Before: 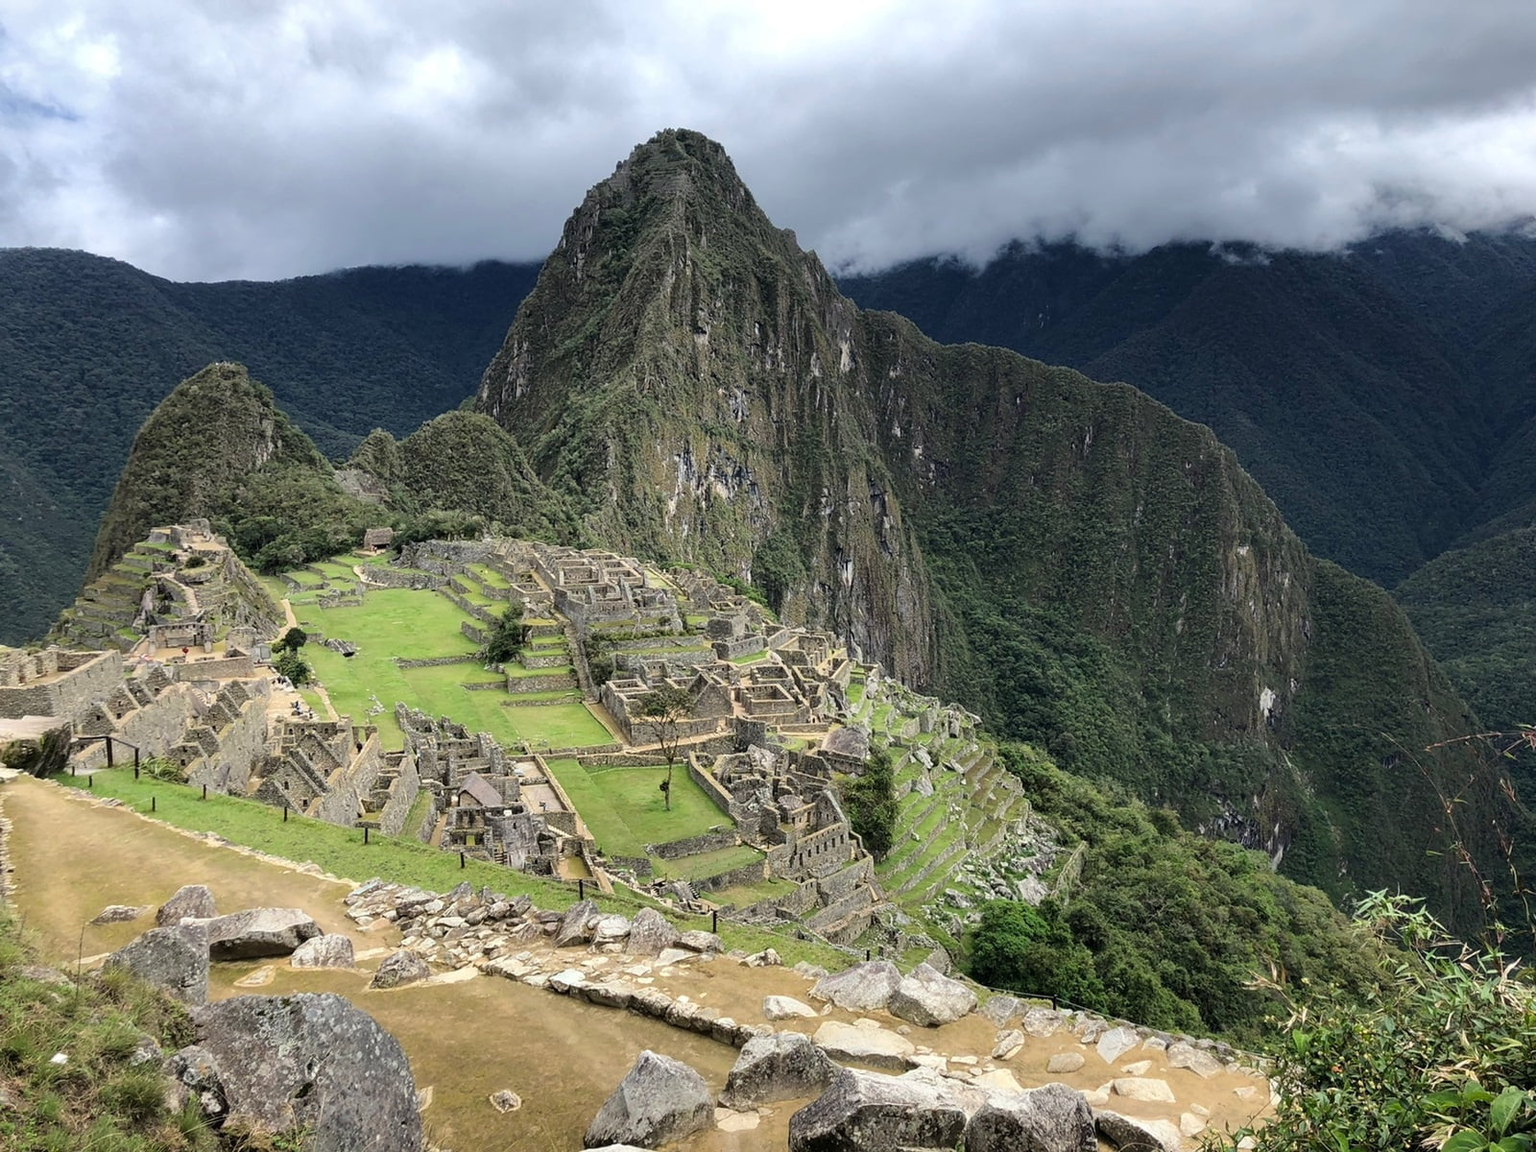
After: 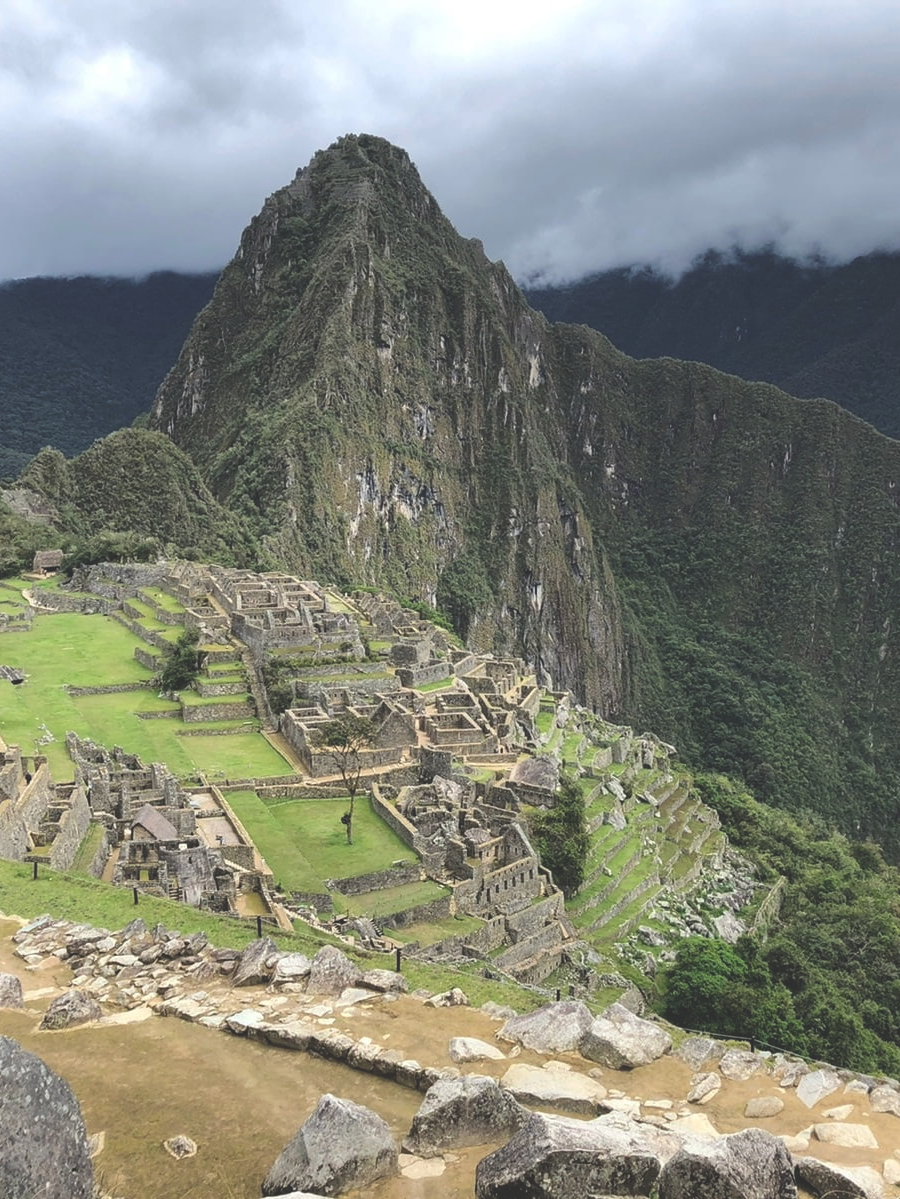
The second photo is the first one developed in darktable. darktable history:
exposure: black level correction -0.027, compensate exposure bias true, compensate highlight preservation false
crop: left 21.661%, right 22.027%, bottom 0.011%
